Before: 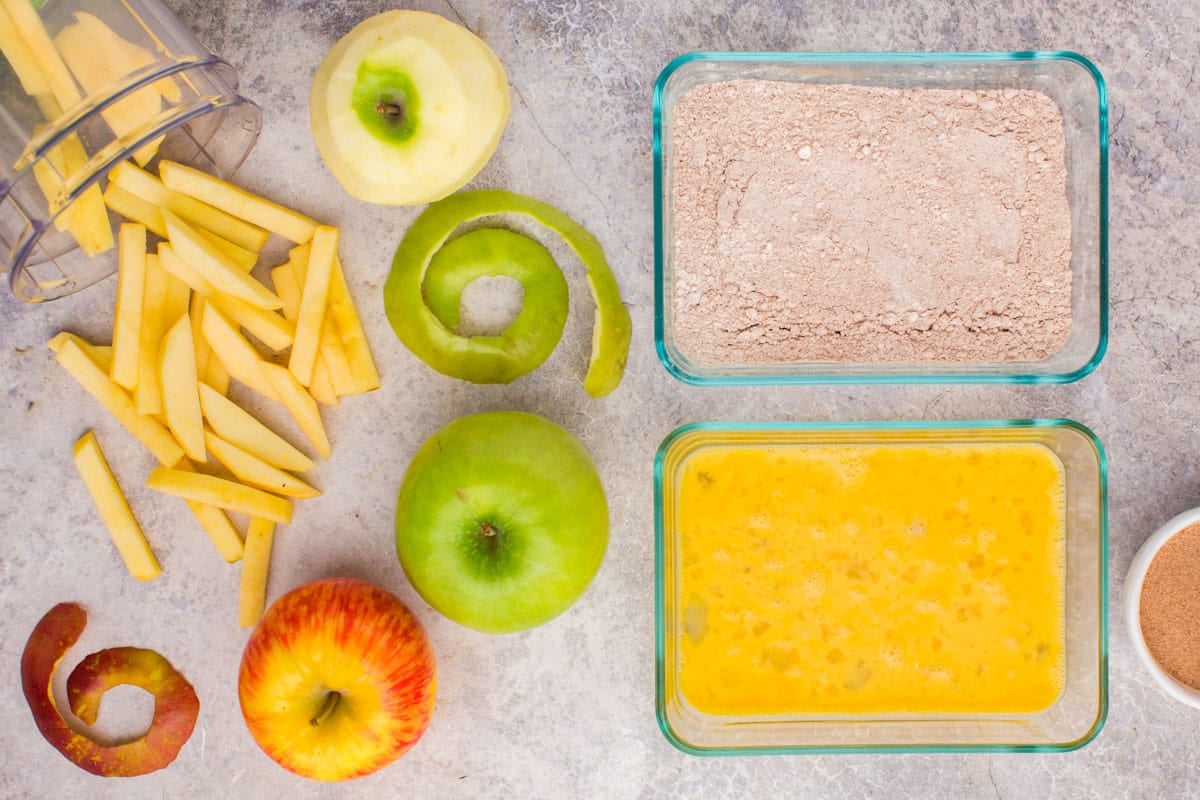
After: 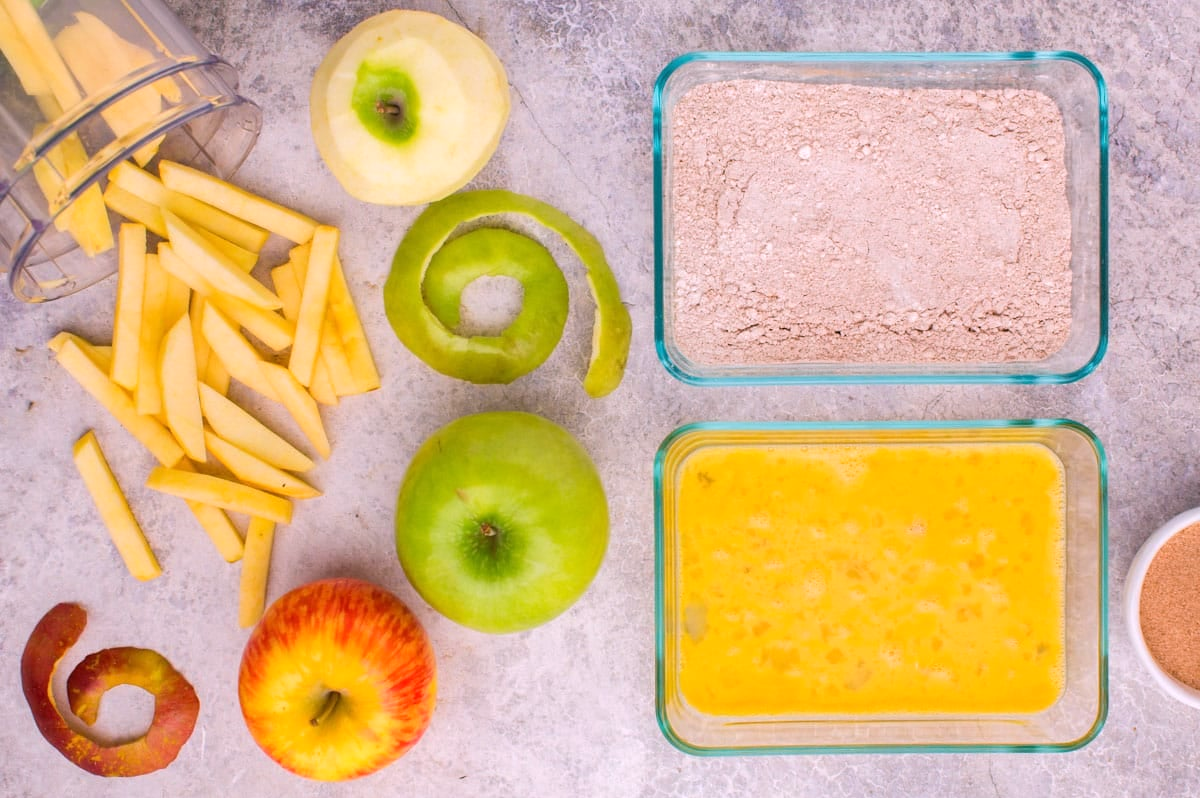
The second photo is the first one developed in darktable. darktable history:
crop: top 0.05%, bottom 0.098%
white balance: red 1.05, blue 1.072
